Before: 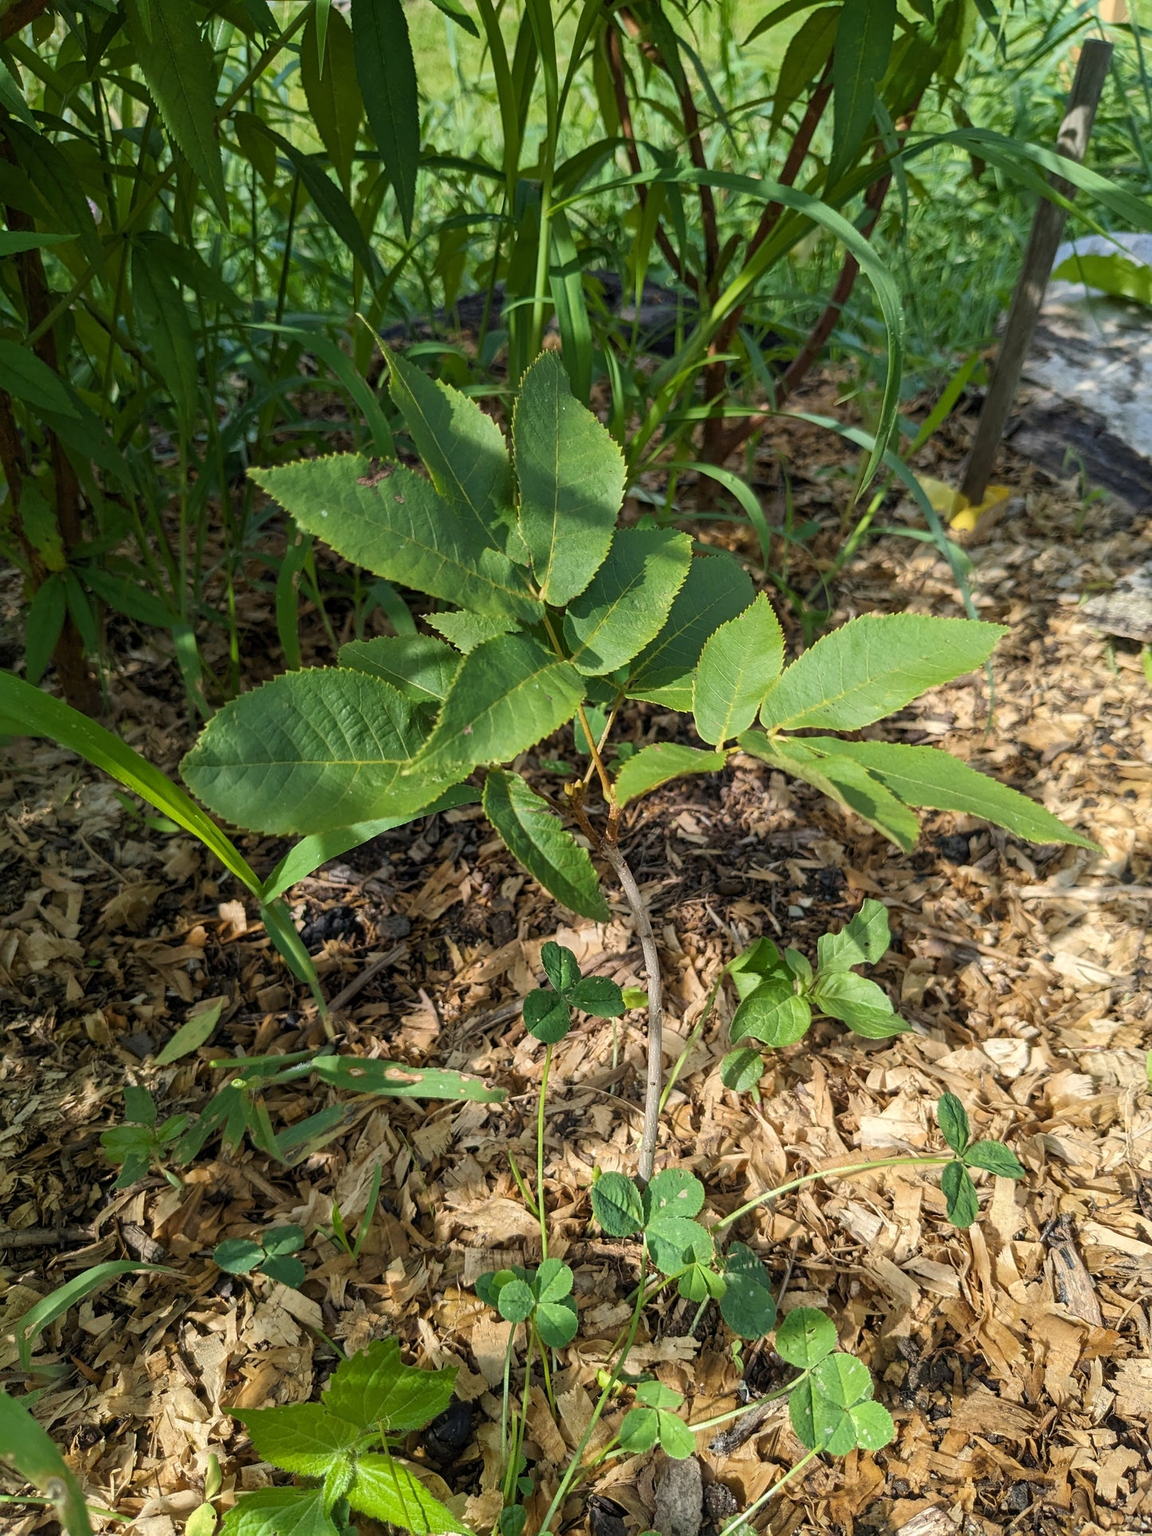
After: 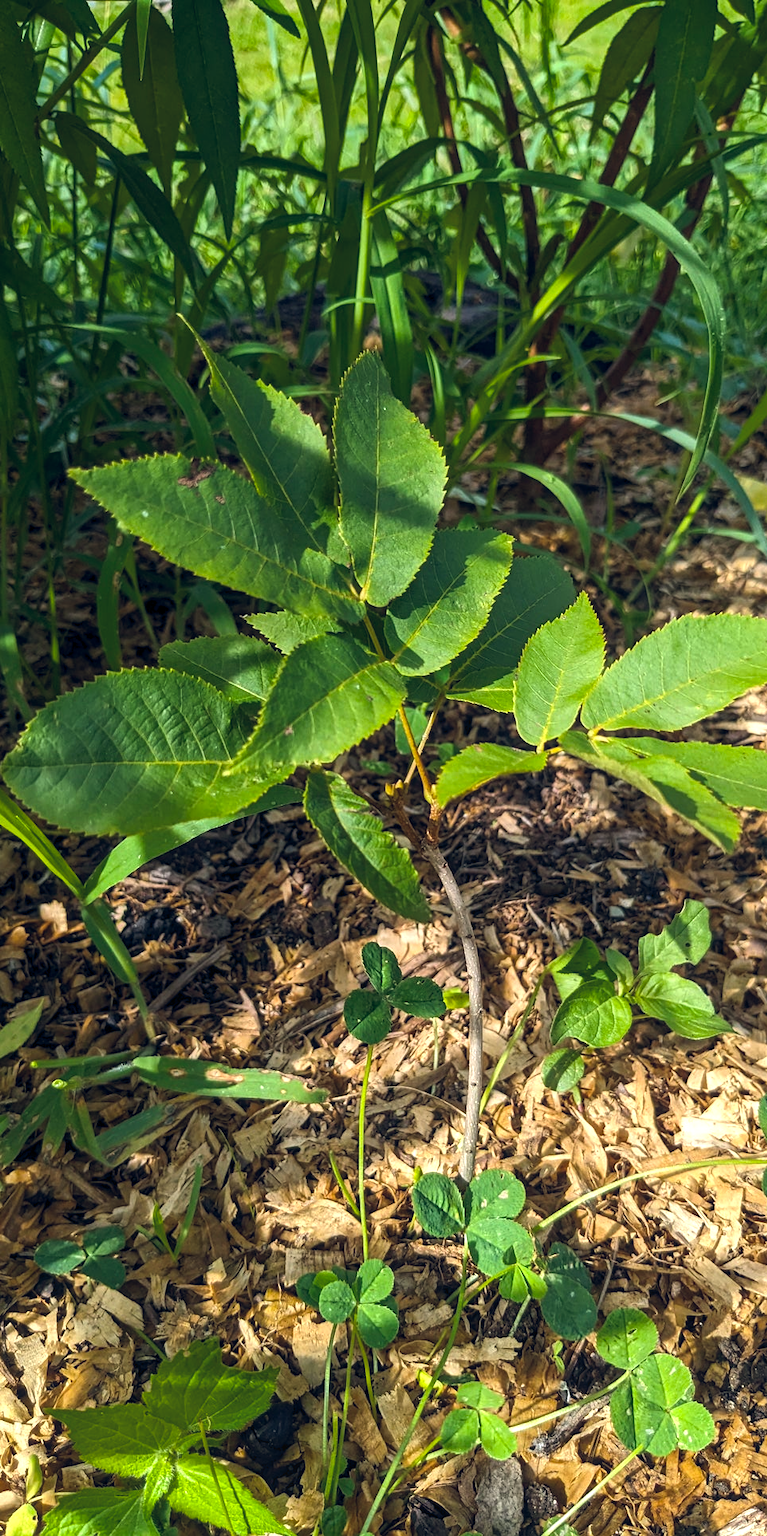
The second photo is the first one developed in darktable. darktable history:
crop and rotate: left 15.635%, right 17.766%
local contrast: detail 110%
color balance rgb: shadows lift › chroma 0.693%, shadows lift › hue 113.8°, global offset › chroma 0.151%, global offset › hue 253.98°, linear chroma grading › shadows 10.656%, linear chroma grading › highlights 9.019%, linear chroma grading › global chroma 14.982%, linear chroma grading › mid-tones 14.885%, perceptual saturation grading › global saturation -3.824%, perceptual brilliance grading › global brilliance 15.334%, perceptual brilliance grading › shadows -35.535%
